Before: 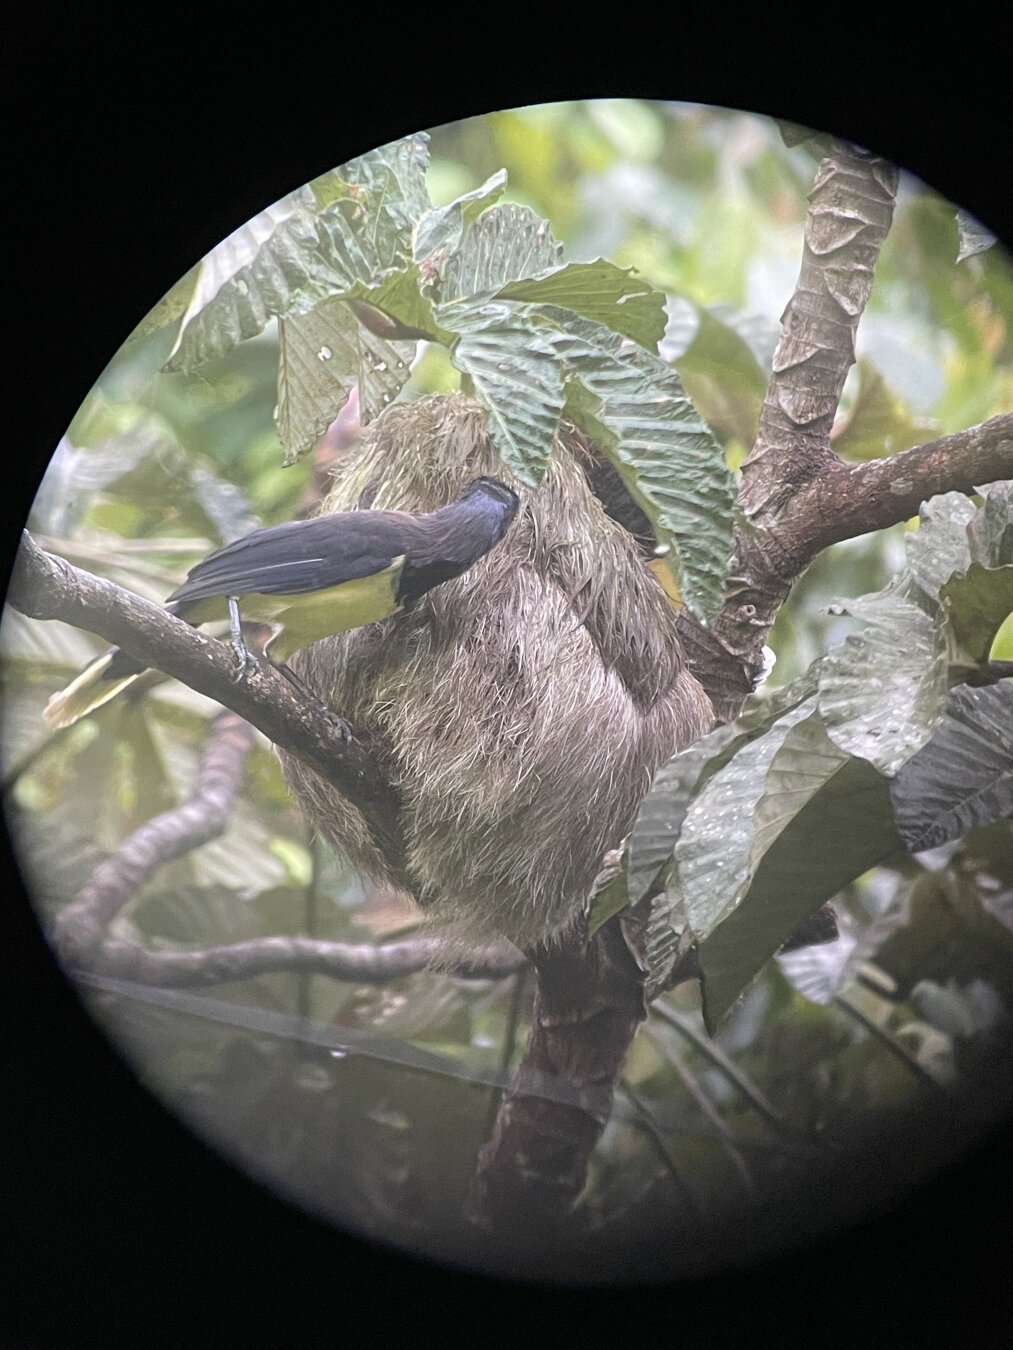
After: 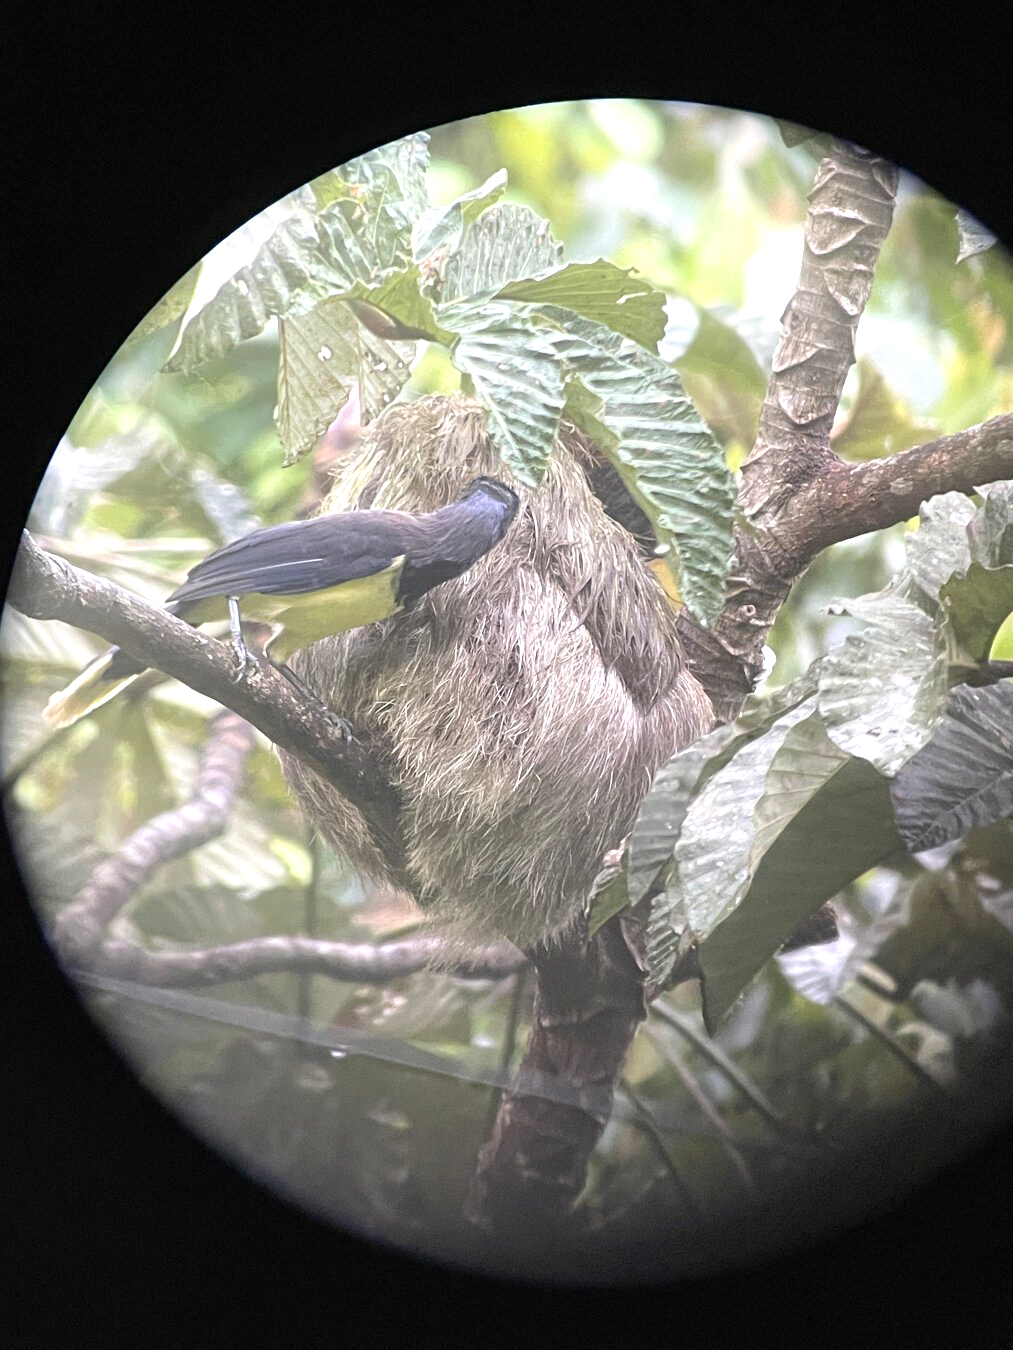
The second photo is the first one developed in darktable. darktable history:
exposure: black level correction 0, exposure 0.594 EV, compensate highlight preservation false
